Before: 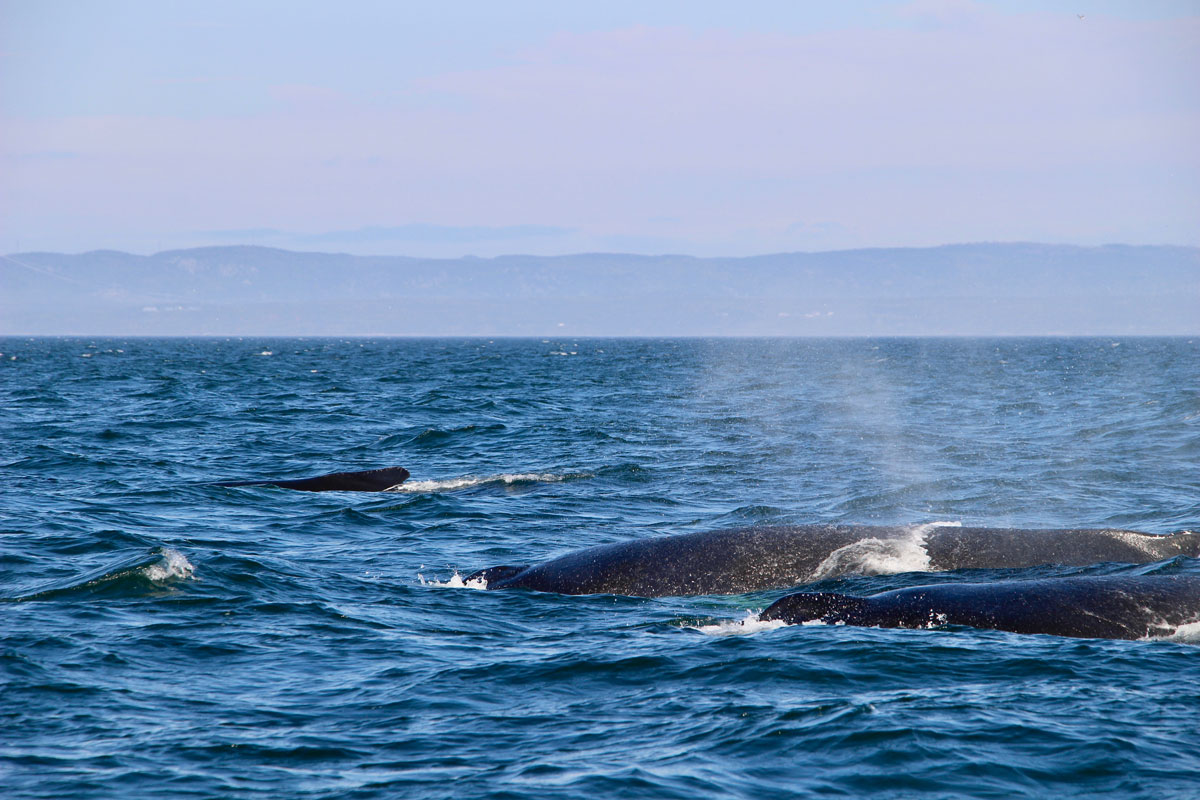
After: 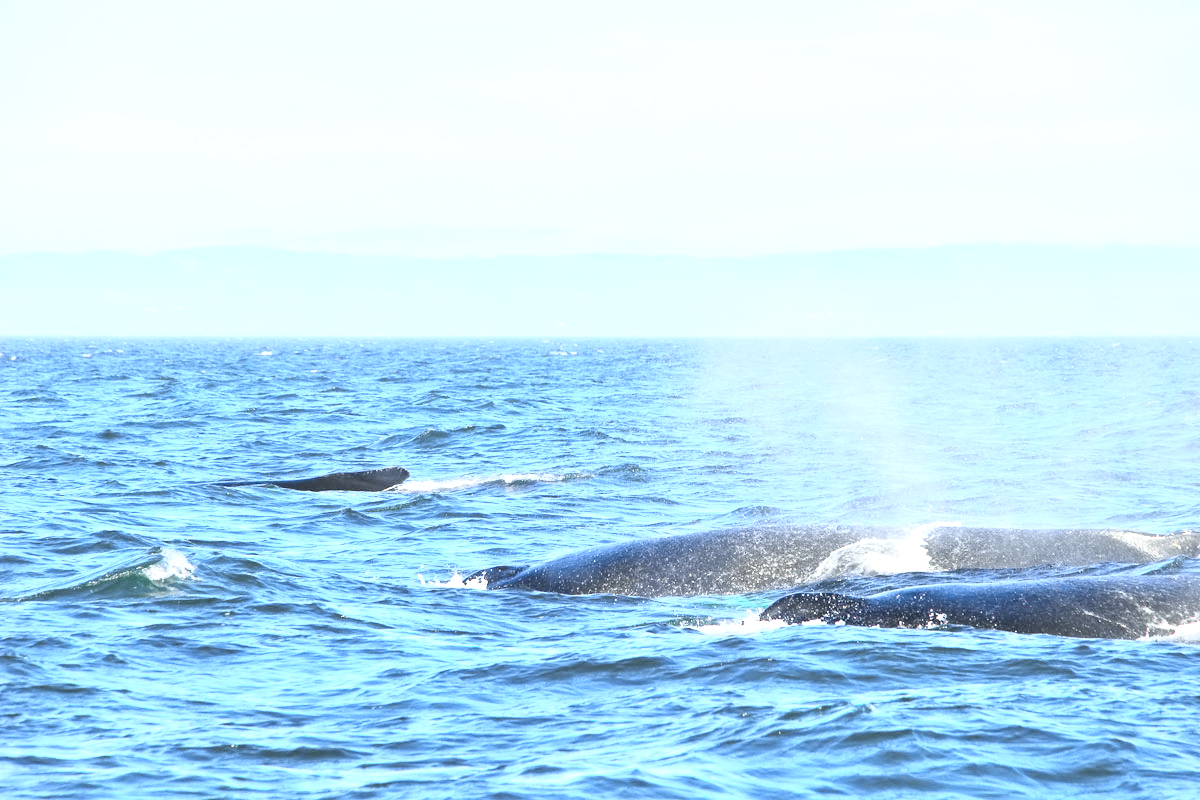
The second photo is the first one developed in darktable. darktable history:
exposure: black level correction 0, exposure 1.451 EV, compensate highlight preservation false
contrast equalizer: octaves 7, y [[0.5 ×6], [0.5 ×6], [0.5 ×6], [0 ×6], [0, 0.039, 0.251, 0.29, 0.293, 0.292]], mix 0.585
contrast brightness saturation: brightness 0.289
tone curve: curves: ch0 [(0, 0.074) (0.129, 0.136) (0.285, 0.301) (0.689, 0.764) (0.854, 0.926) (0.987, 0.977)]; ch1 [(0, 0) (0.337, 0.249) (0.434, 0.437) (0.485, 0.491) (0.515, 0.495) (0.566, 0.57) (0.625, 0.625) (0.764, 0.806) (1, 1)]; ch2 [(0, 0) (0.314, 0.301) (0.401, 0.411) (0.505, 0.499) (0.54, 0.54) (0.608, 0.613) (0.706, 0.735) (1, 1)], color space Lab, independent channels, preserve colors none
